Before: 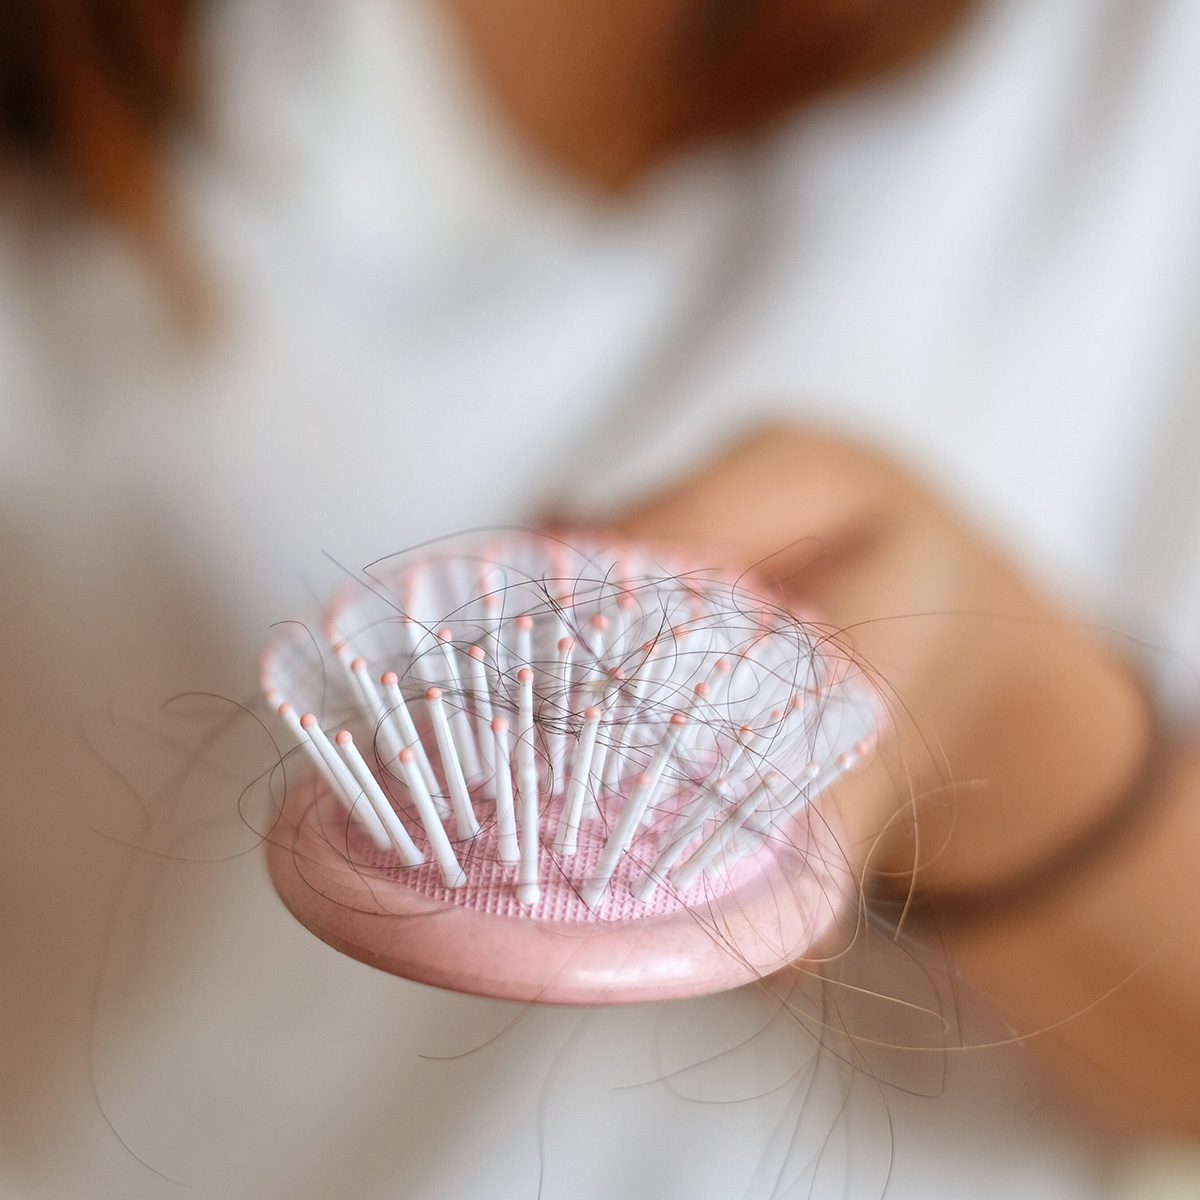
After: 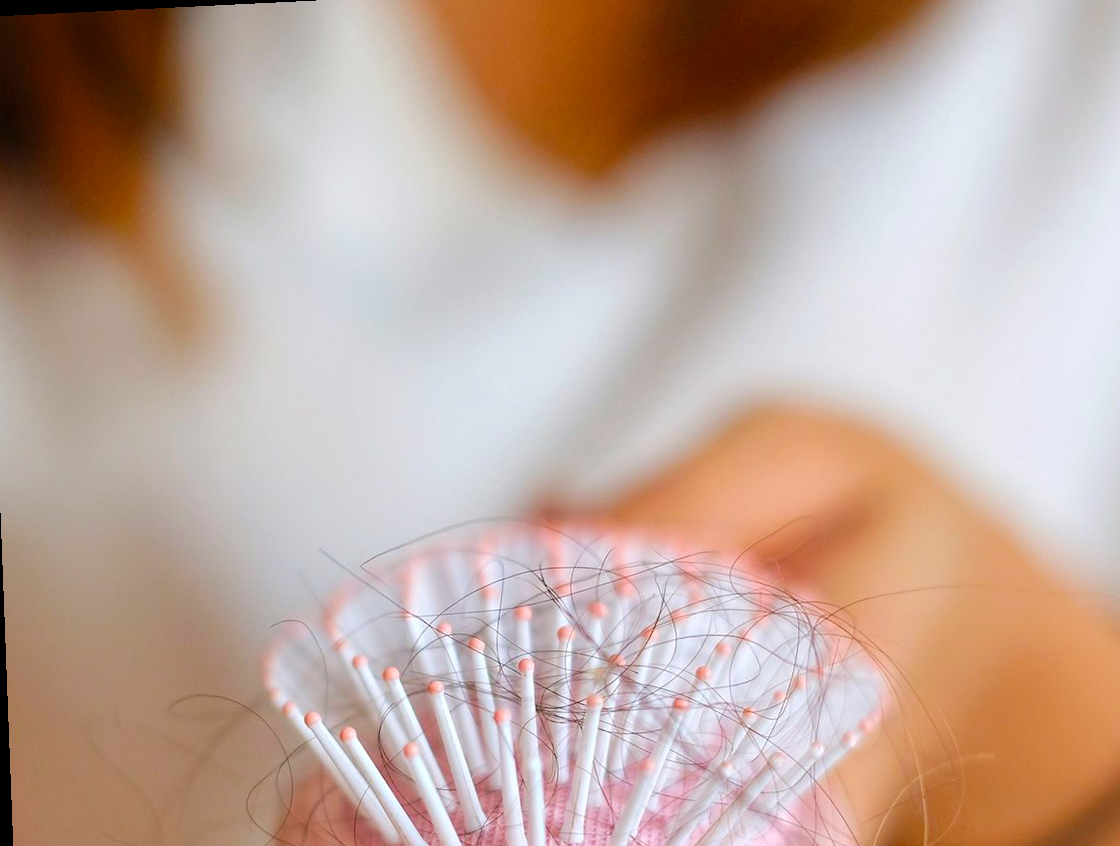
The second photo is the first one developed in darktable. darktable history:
rotate and perspective: rotation -2.22°, lens shift (horizontal) -0.022, automatic cropping off
color balance rgb: perceptual saturation grading › global saturation 25%, perceptual brilliance grading › mid-tones 10%, perceptual brilliance grading › shadows 15%, global vibrance 20%
crop: left 1.509%, top 3.452%, right 7.696%, bottom 28.452%
